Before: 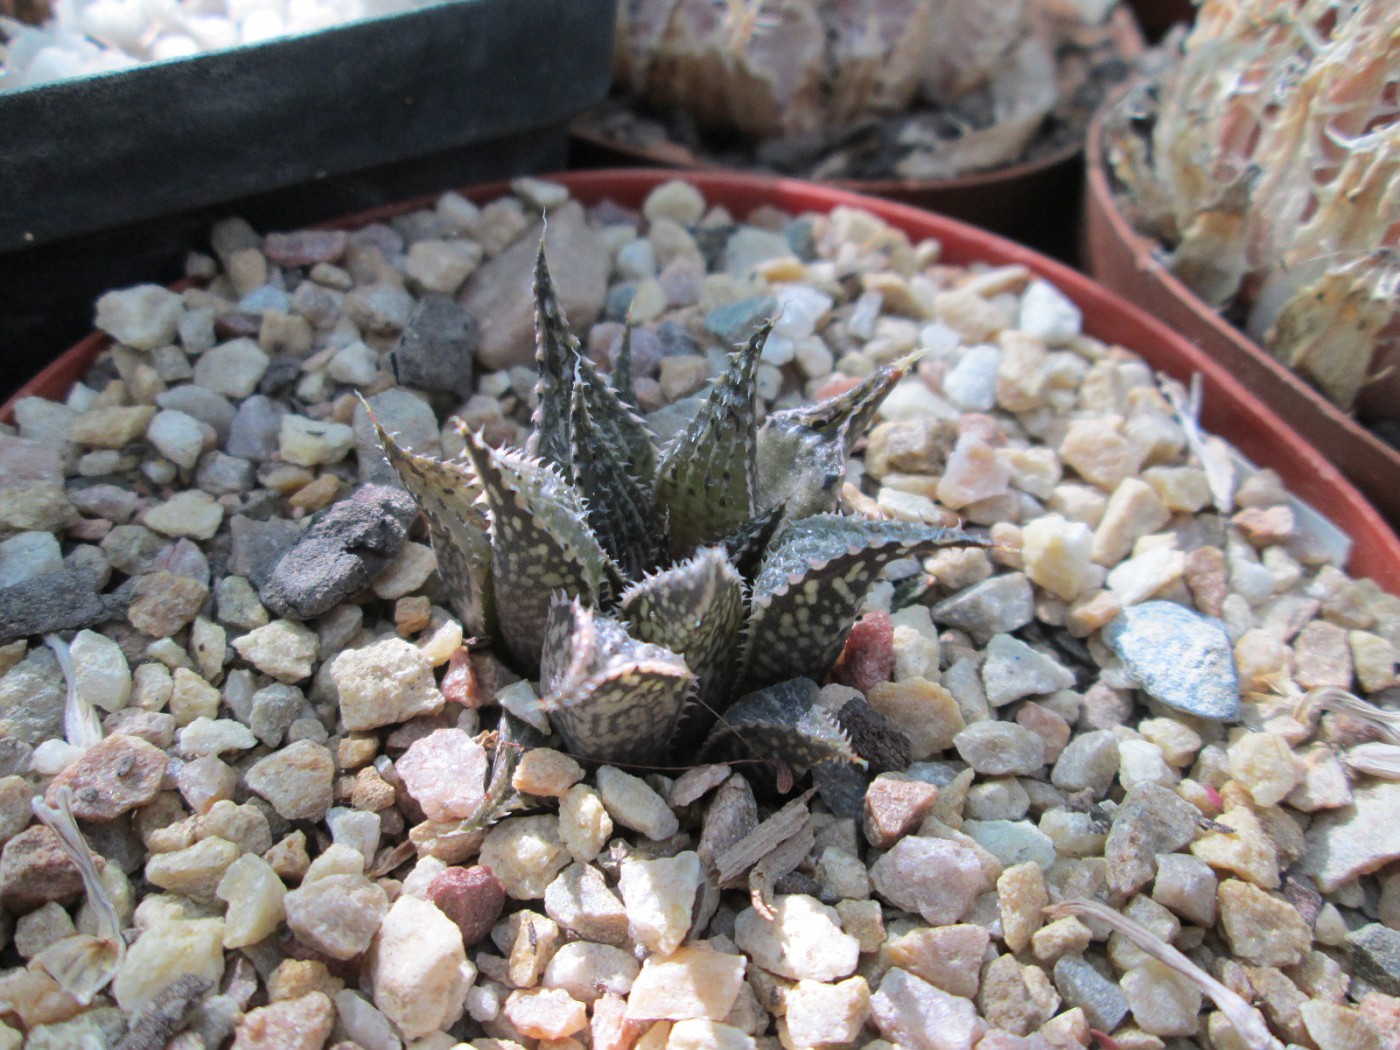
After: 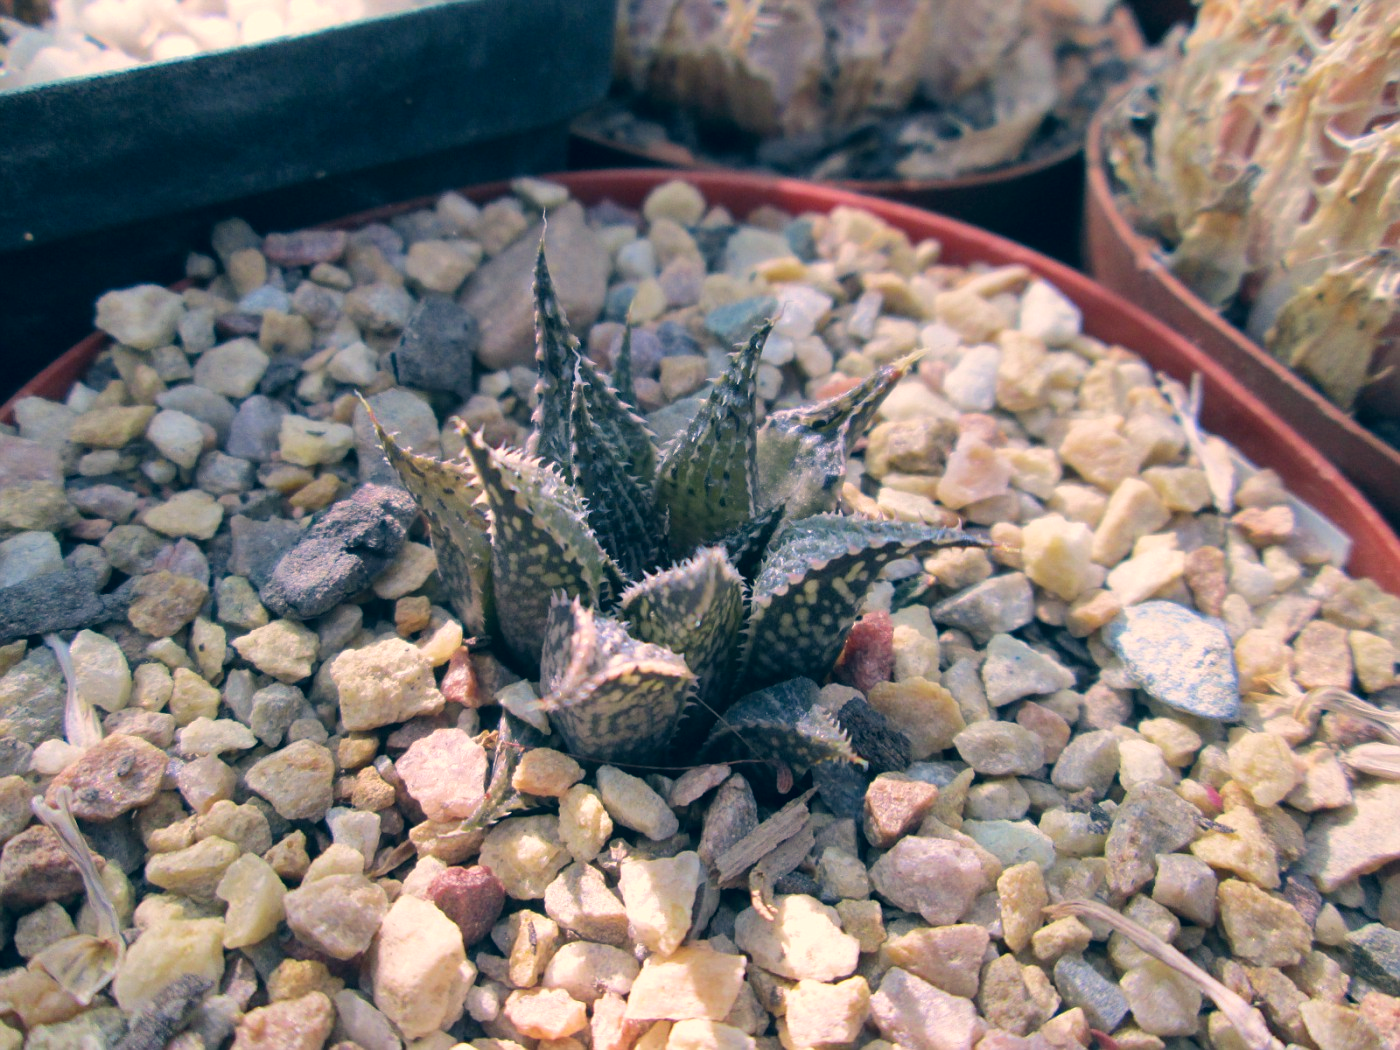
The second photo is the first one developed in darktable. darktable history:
color correction: highlights a* 10.32, highlights b* 14.66, shadows a* -9.59, shadows b* -15.02
velvia: on, module defaults
